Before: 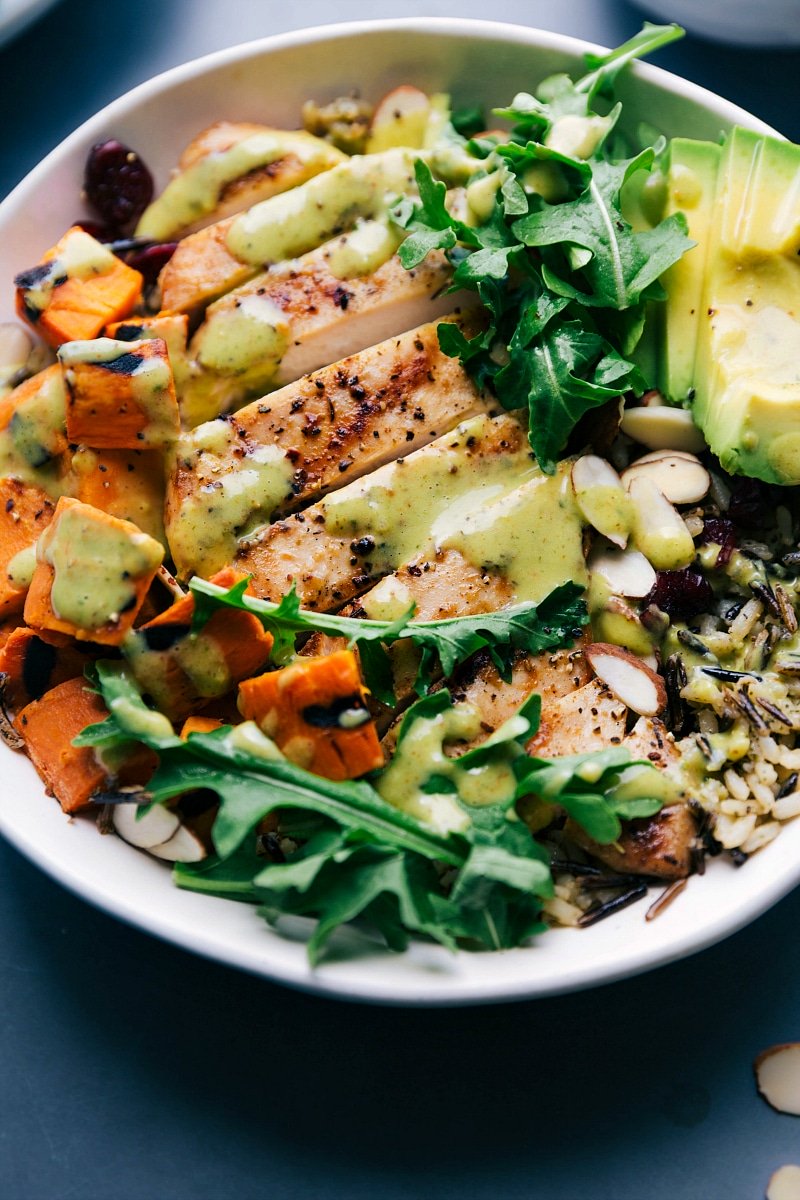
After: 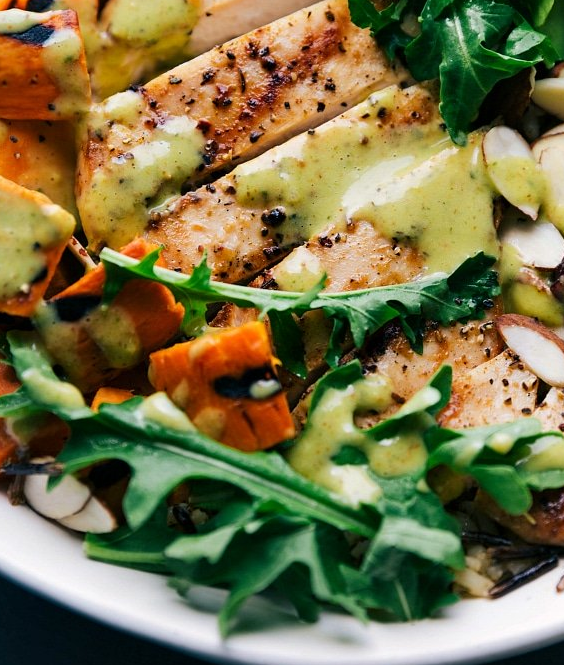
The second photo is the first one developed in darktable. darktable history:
crop: left 11.131%, top 27.475%, right 18.28%, bottom 17.043%
